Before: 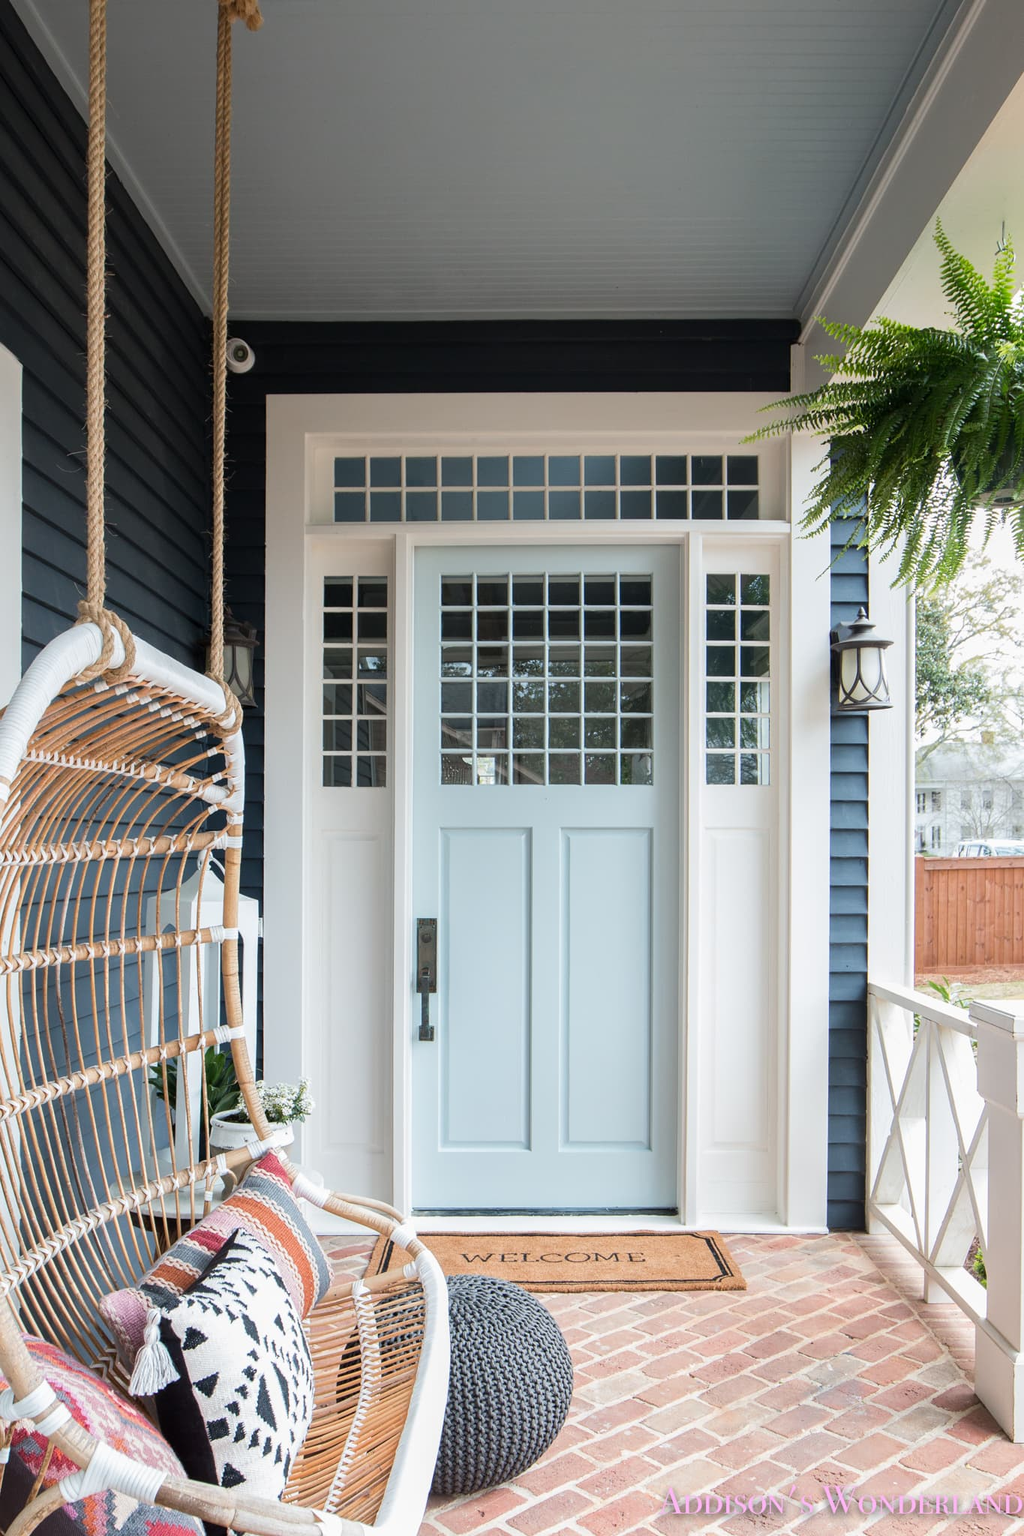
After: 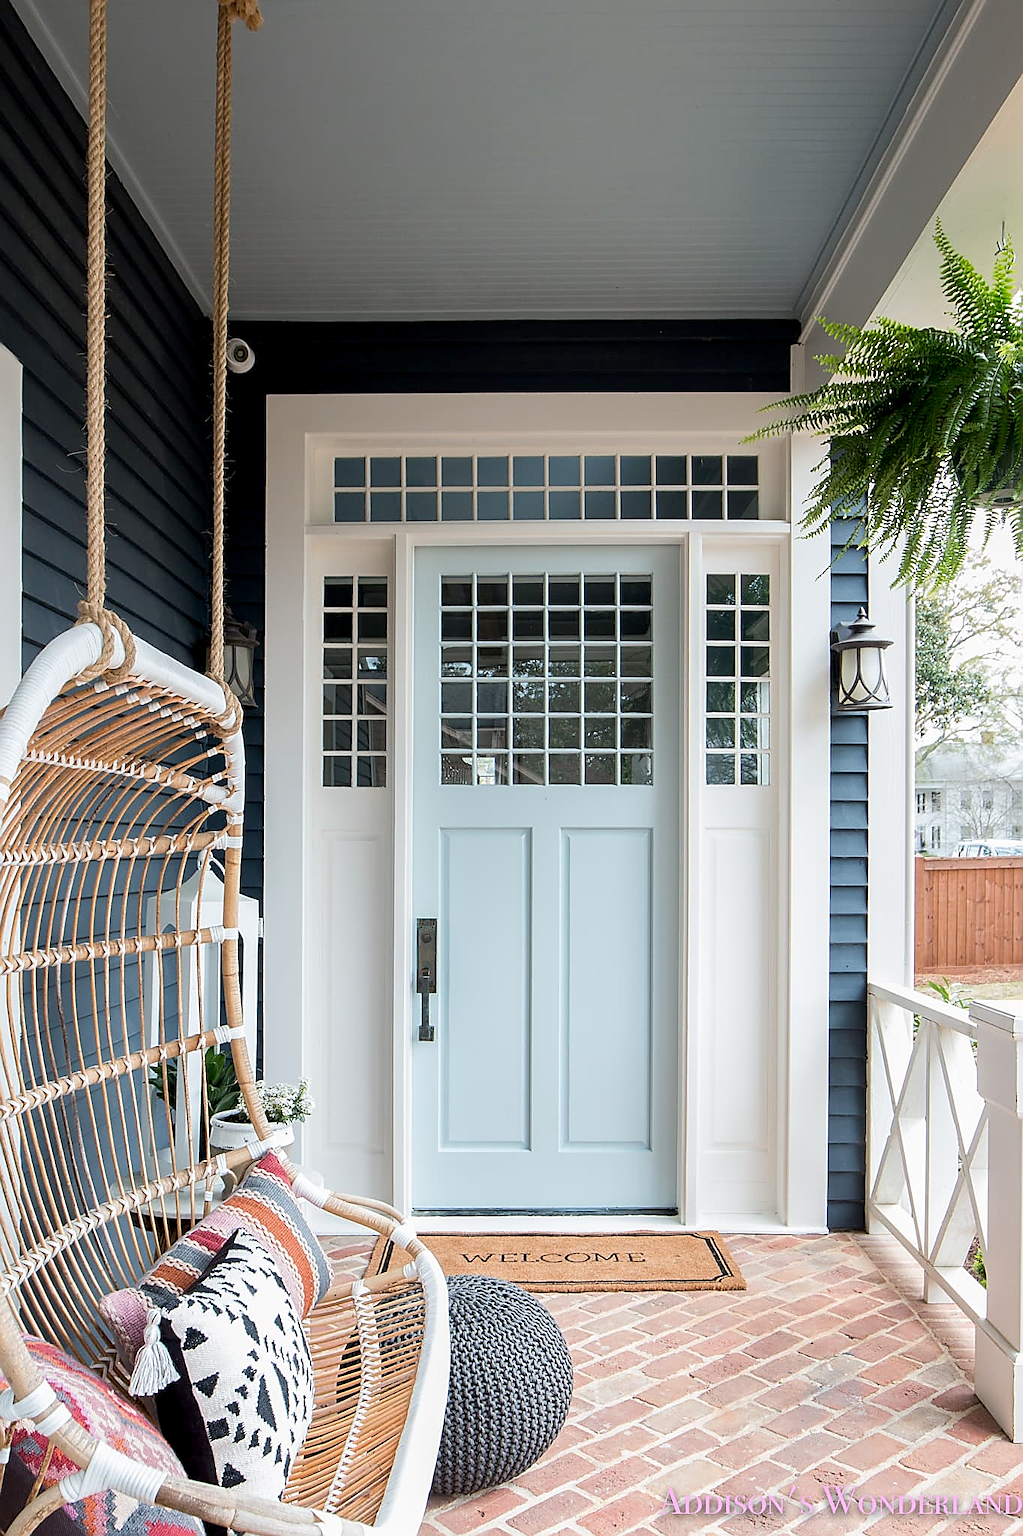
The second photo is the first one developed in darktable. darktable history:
sharpen: radius 1.4, amount 1.25, threshold 0.7
exposure: black level correction 0.005, exposure 0.014 EV, compensate highlight preservation false
